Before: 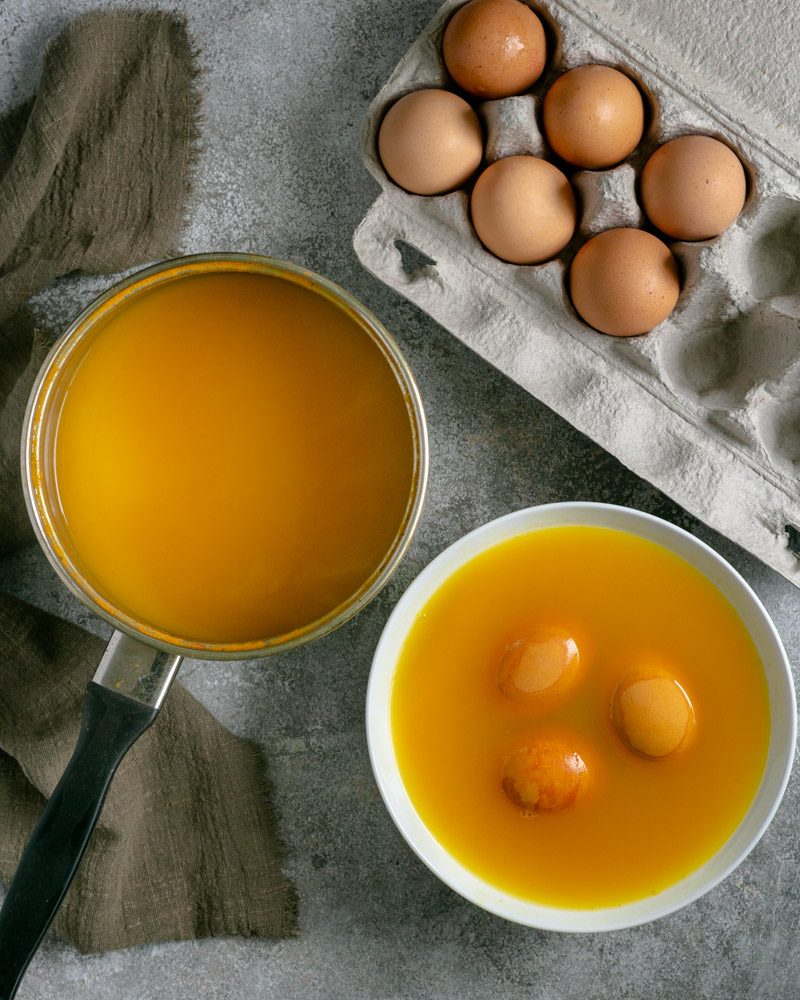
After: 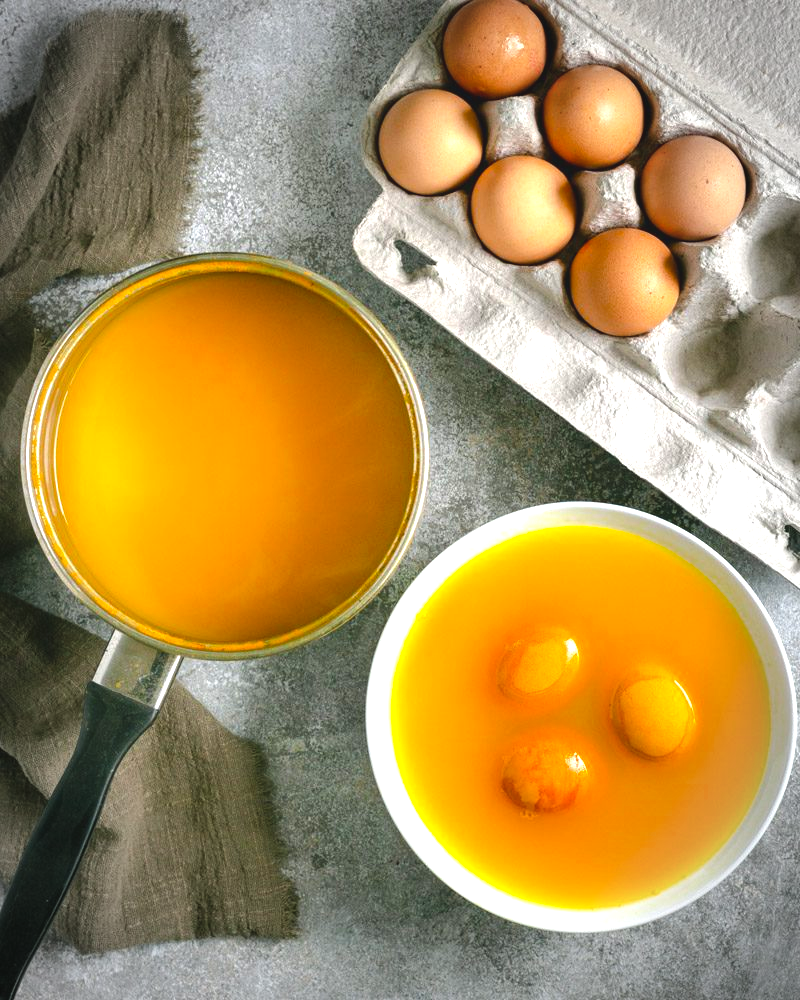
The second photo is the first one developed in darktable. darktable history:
shadows and highlights: shadows 12.25, white point adjustment 1.31, highlights -1.26, soften with gaussian
color balance rgb: global offset › luminance 0.758%, linear chroma grading › global chroma 9.873%, perceptual saturation grading › global saturation 3.971%, global vibrance 16.345%, saturation formula JzAzBz (2021)
vignetting: automatic ratio true
exposure: black level correction 0, exposure 1 EV, compensate highlight preservation false
tone equalizer: edges refinement/feathering 500, mask exposure compensation -1.57 EV, preserve details no
